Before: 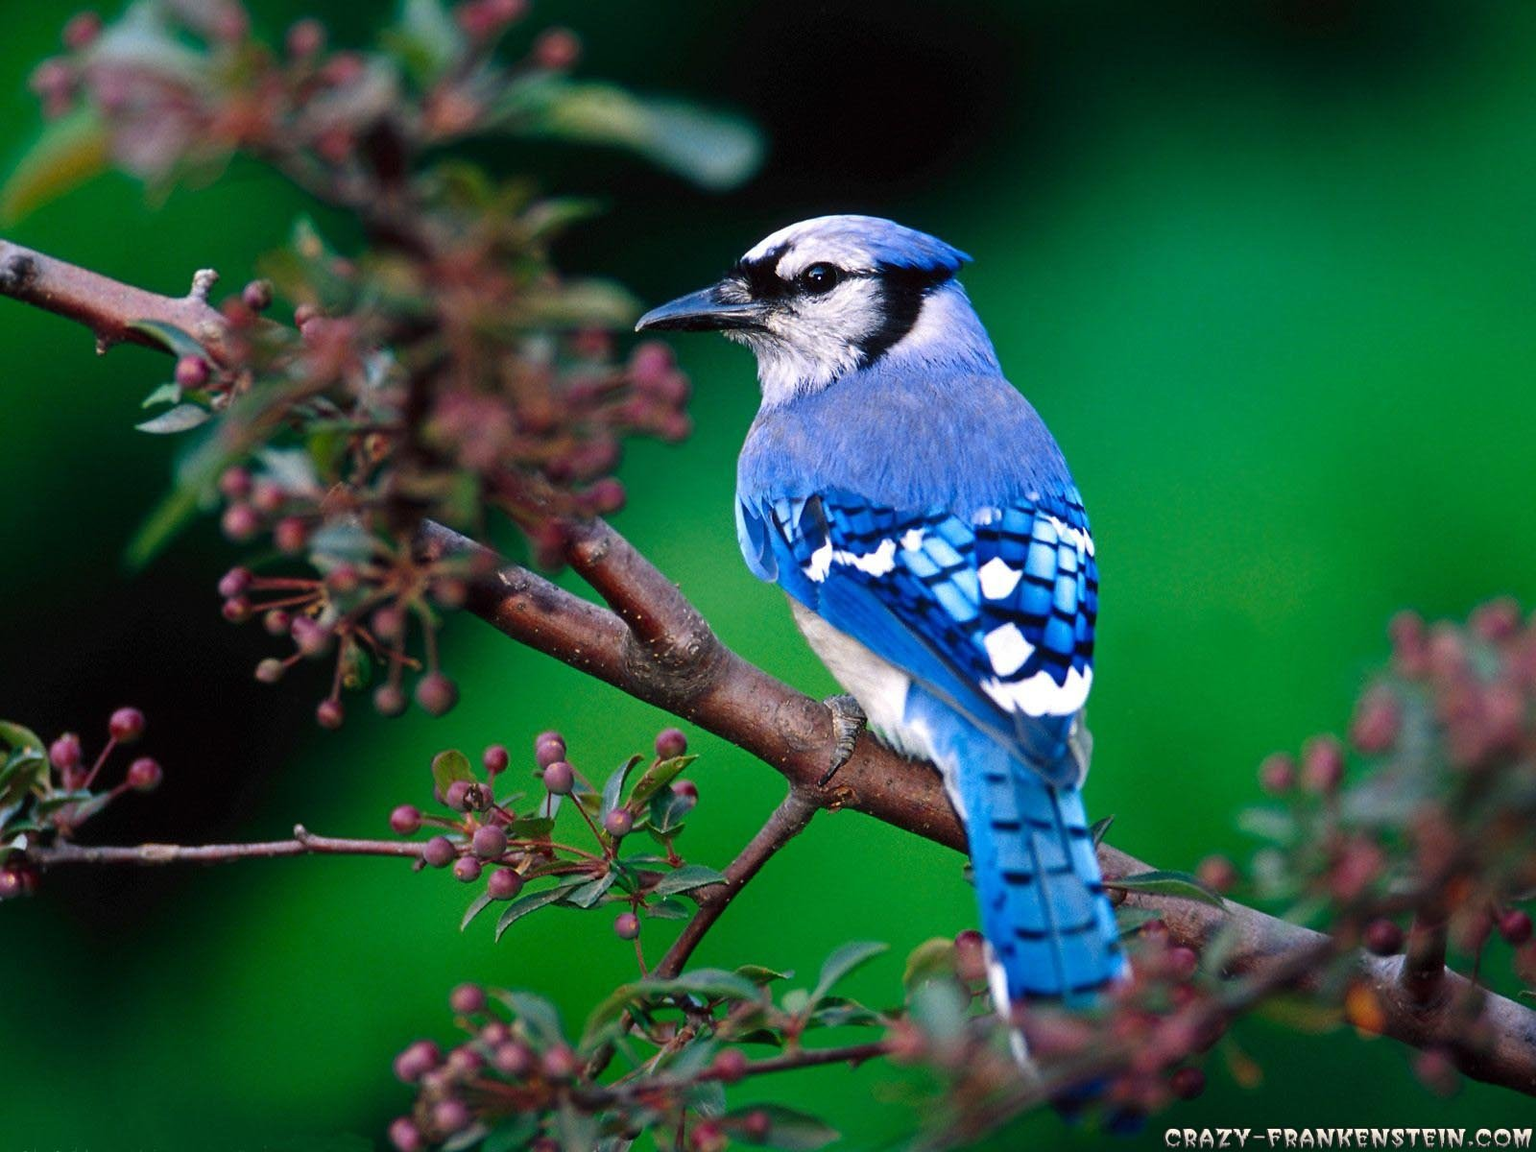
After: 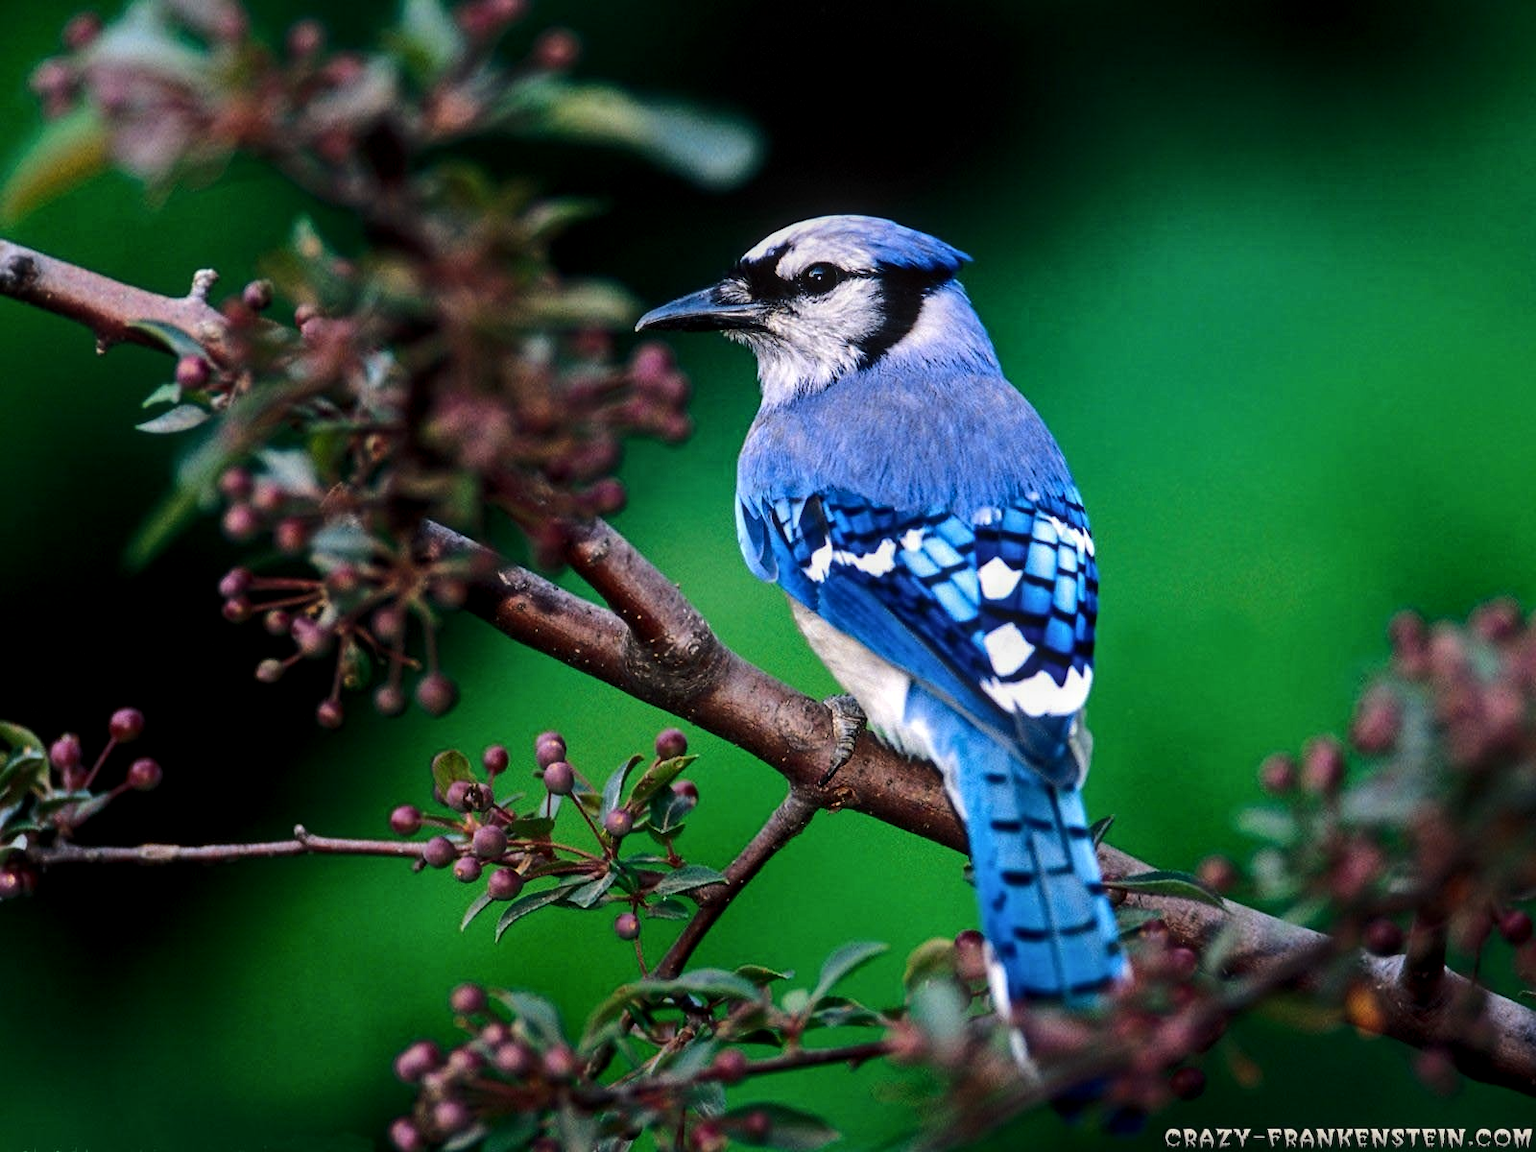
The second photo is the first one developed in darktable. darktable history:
base curve: curves: ch0 [(0, 0) (0.073, 0.04) (0.157, 0.139) (0.492, 0.492) (0.758, 0.758) (1, 1)]
local contrast: on, module defaults
